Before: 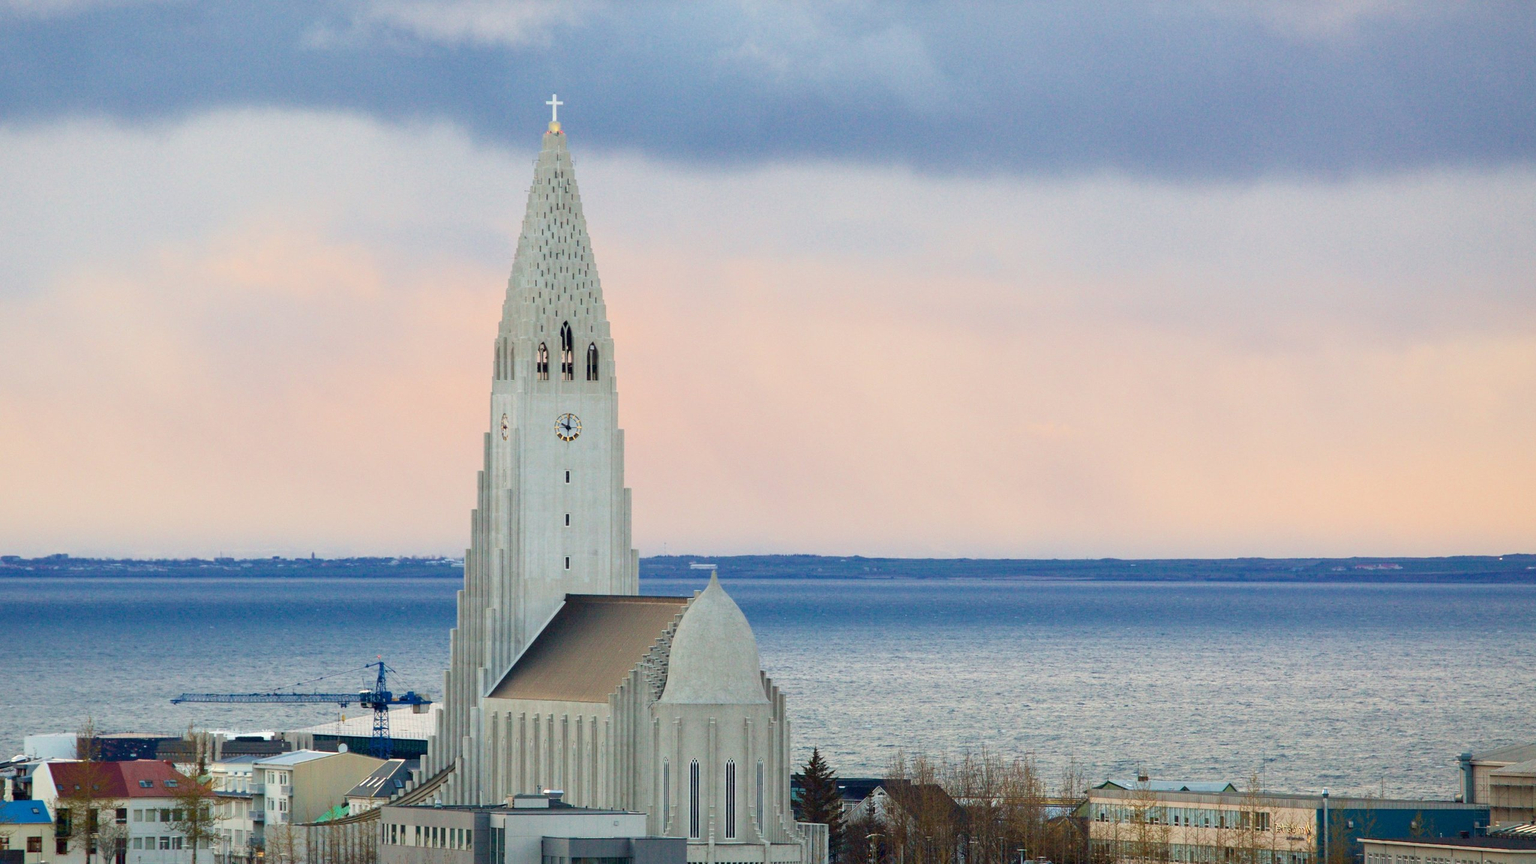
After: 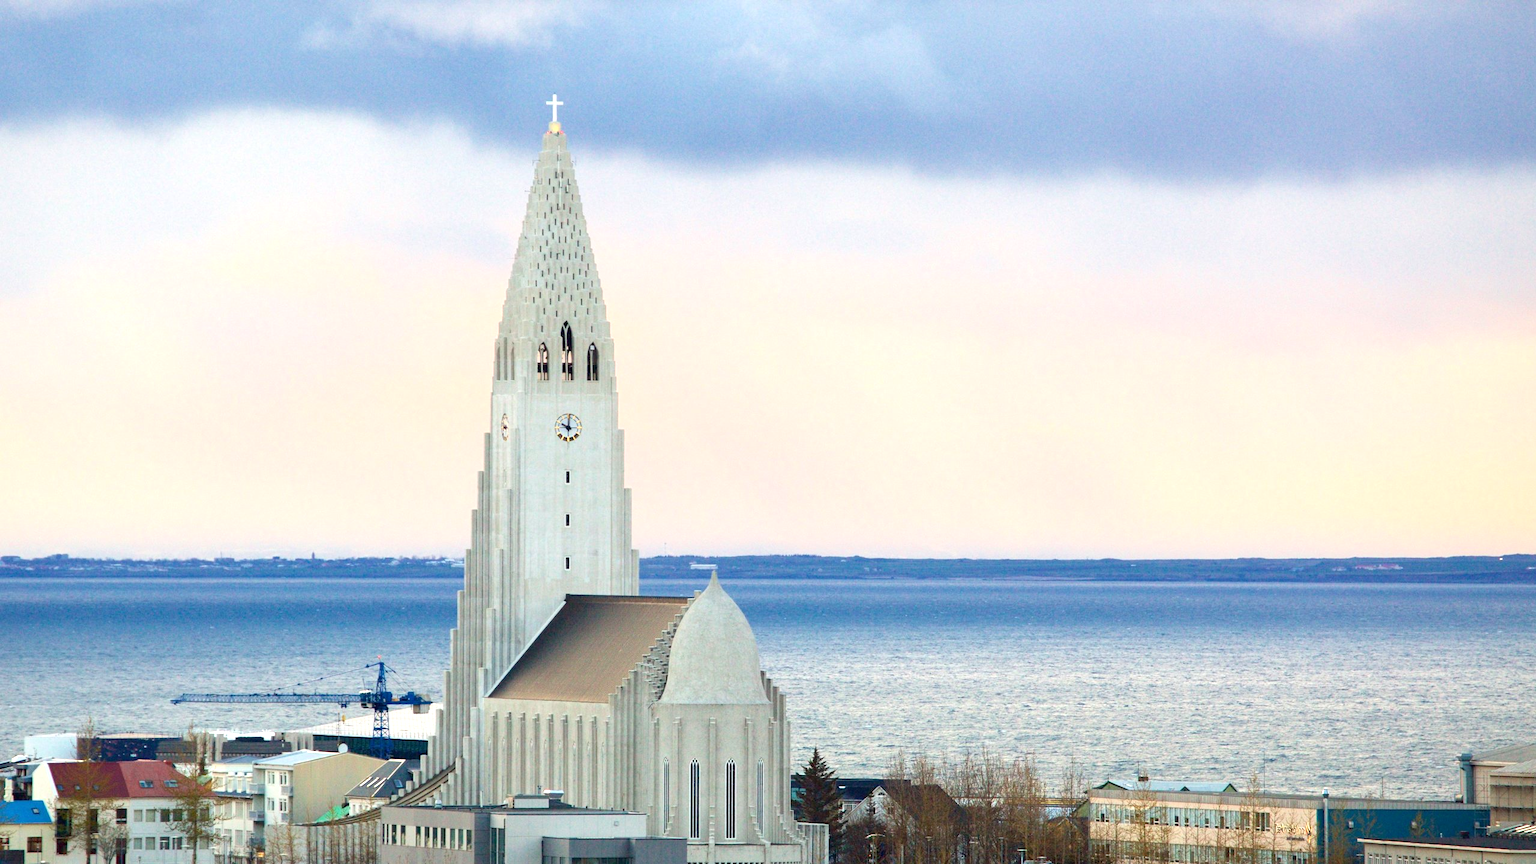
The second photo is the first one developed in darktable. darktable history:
exposure: exposure 0.665 EV, compensate exposure bias true, compensate highlight preservation false
contrast brightness saturation: contrast 0.072
